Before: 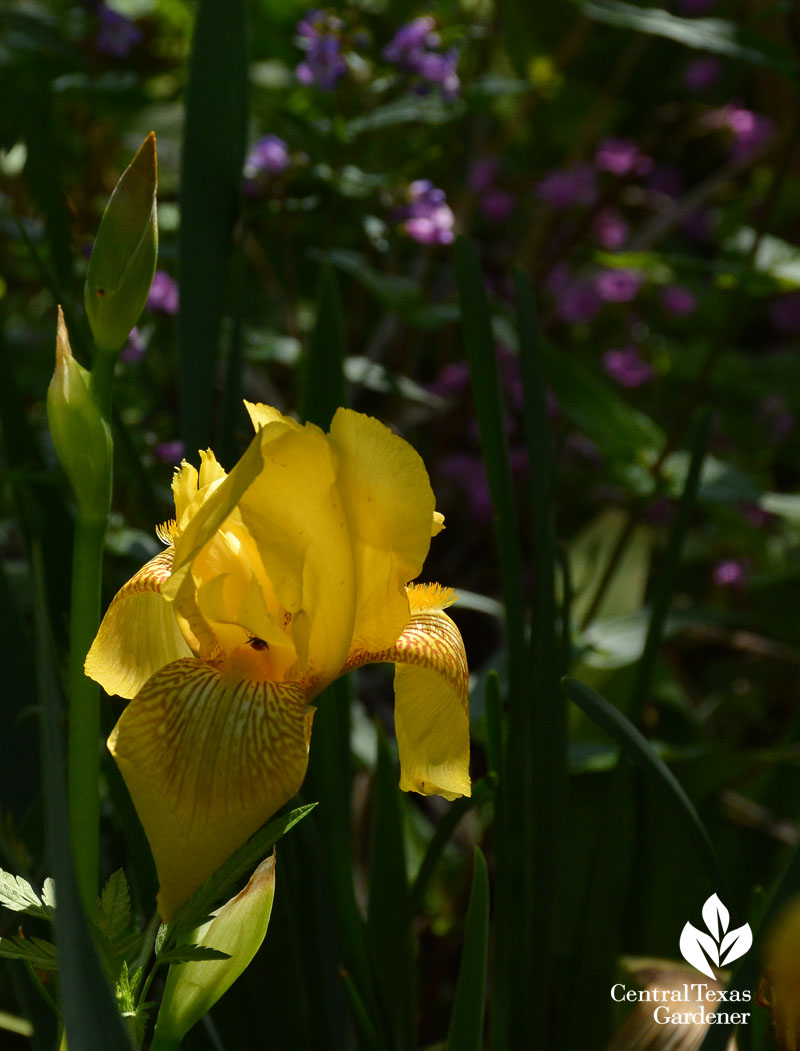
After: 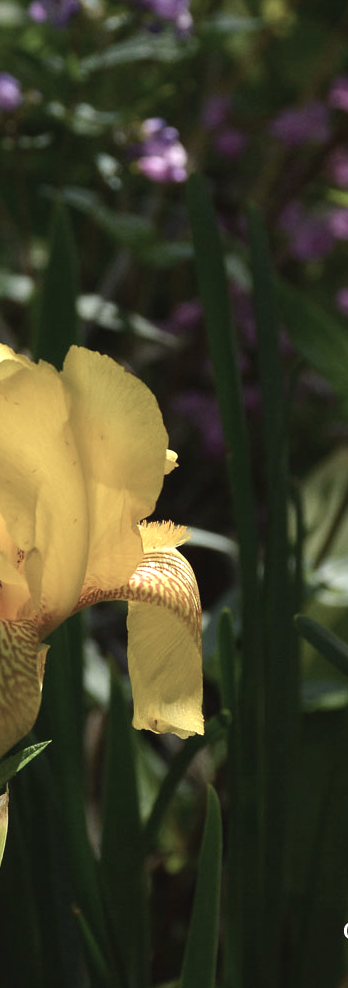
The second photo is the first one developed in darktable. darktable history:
crop: left 33.477%, top 5.948%, right 23.022%
exposure: black level correction 0, exposure 0.691 EV, compensate highlight preservation false
contrast brightness saturation: contrast -0.043, saturation -0.393
